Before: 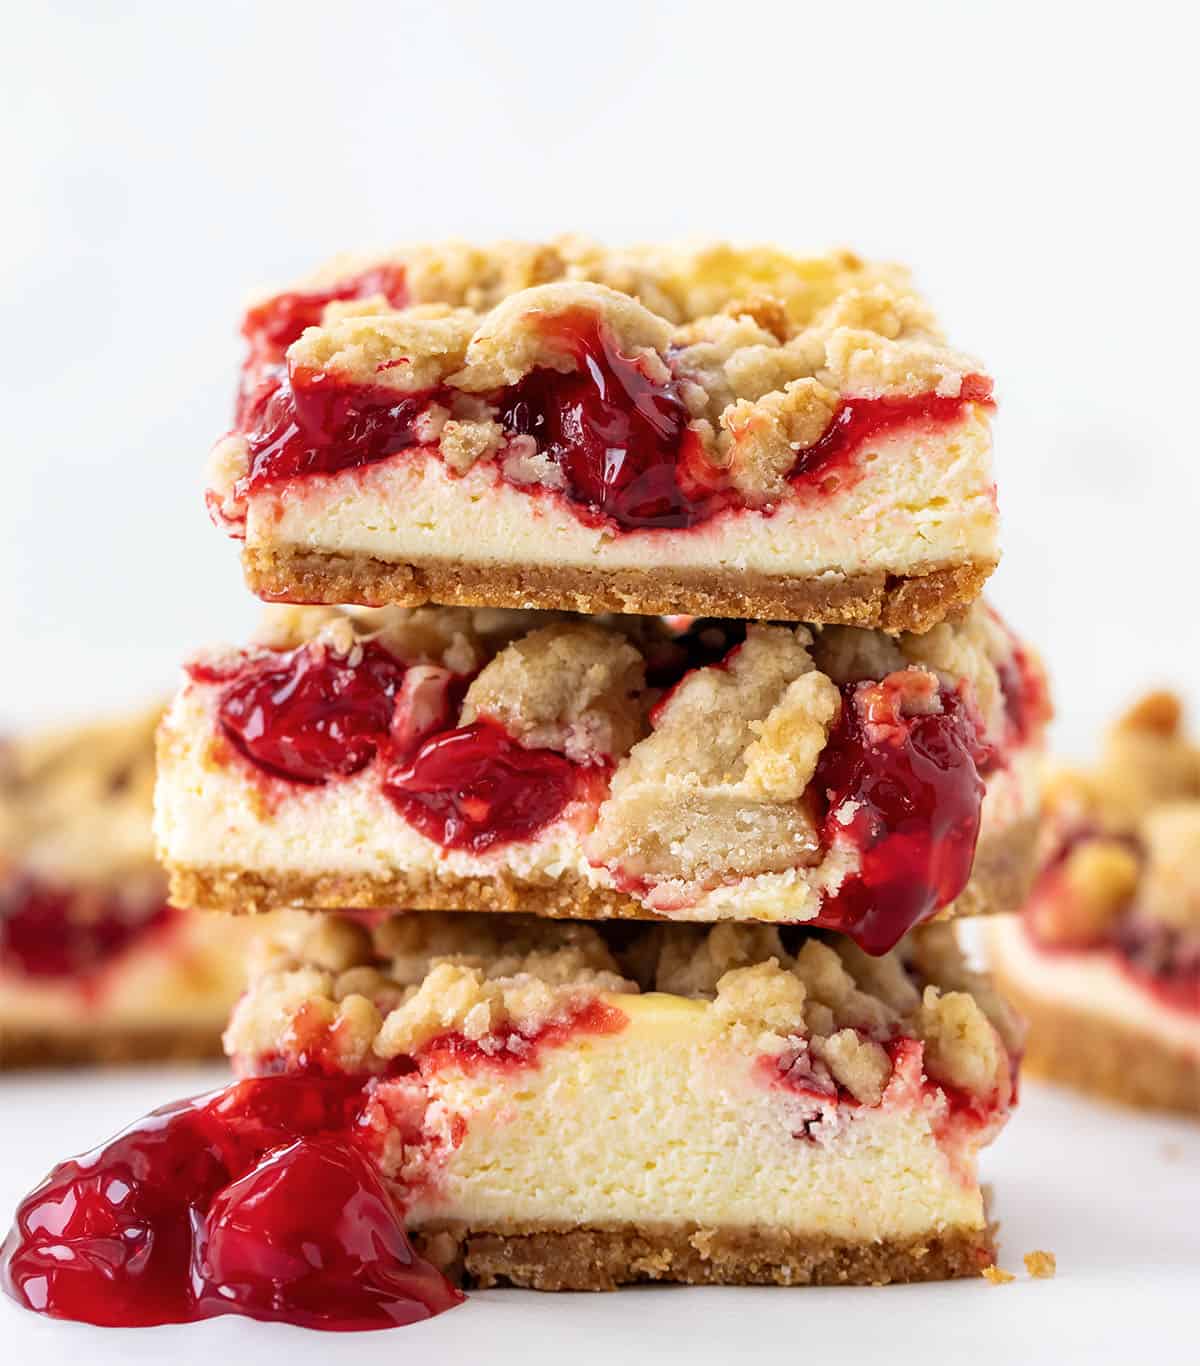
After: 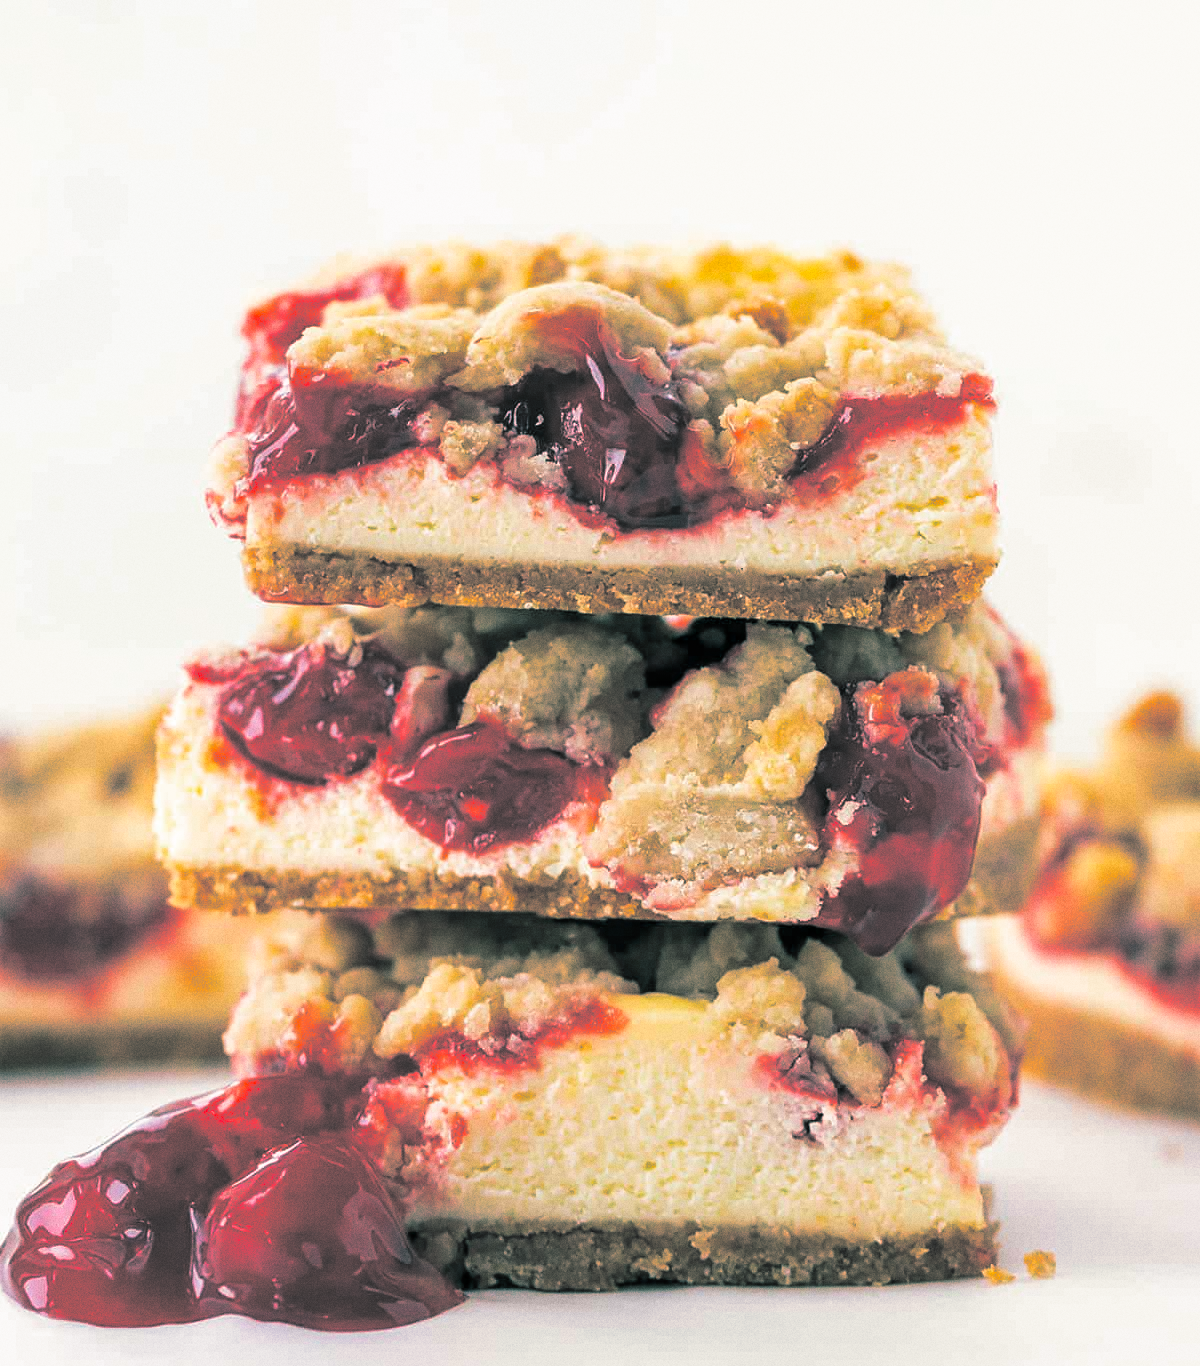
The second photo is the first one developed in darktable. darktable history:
grain: on, module defaults
split-toning: shadows › hue 186.43°, highlights › hue 49.29°, compress 30.29%
